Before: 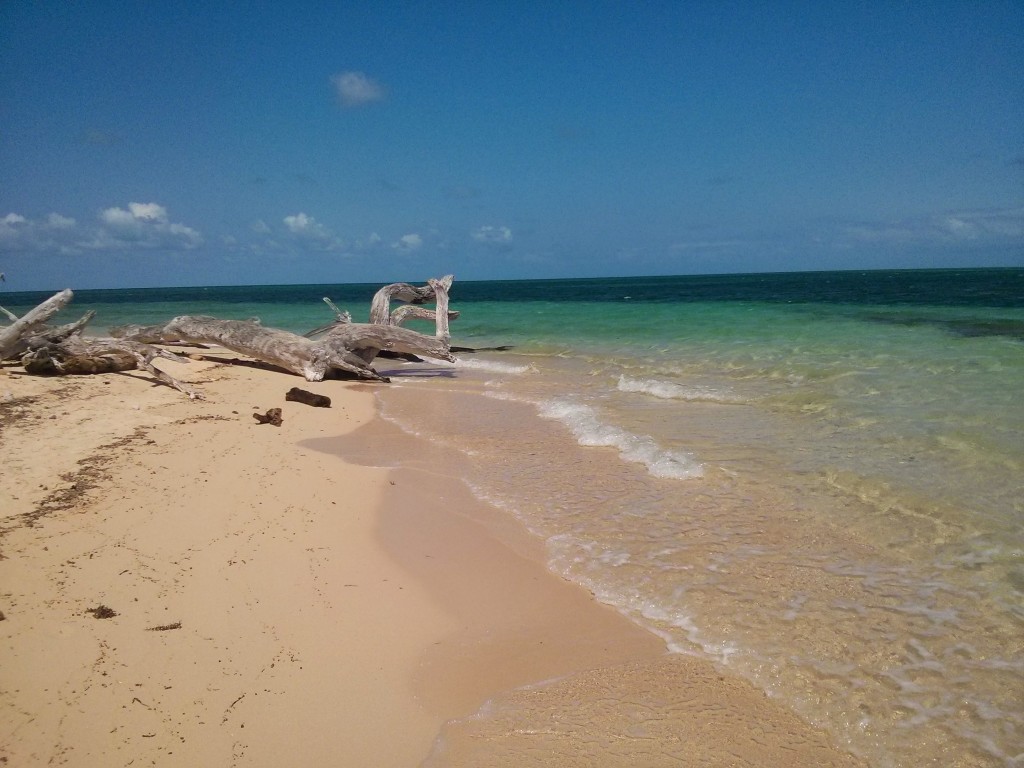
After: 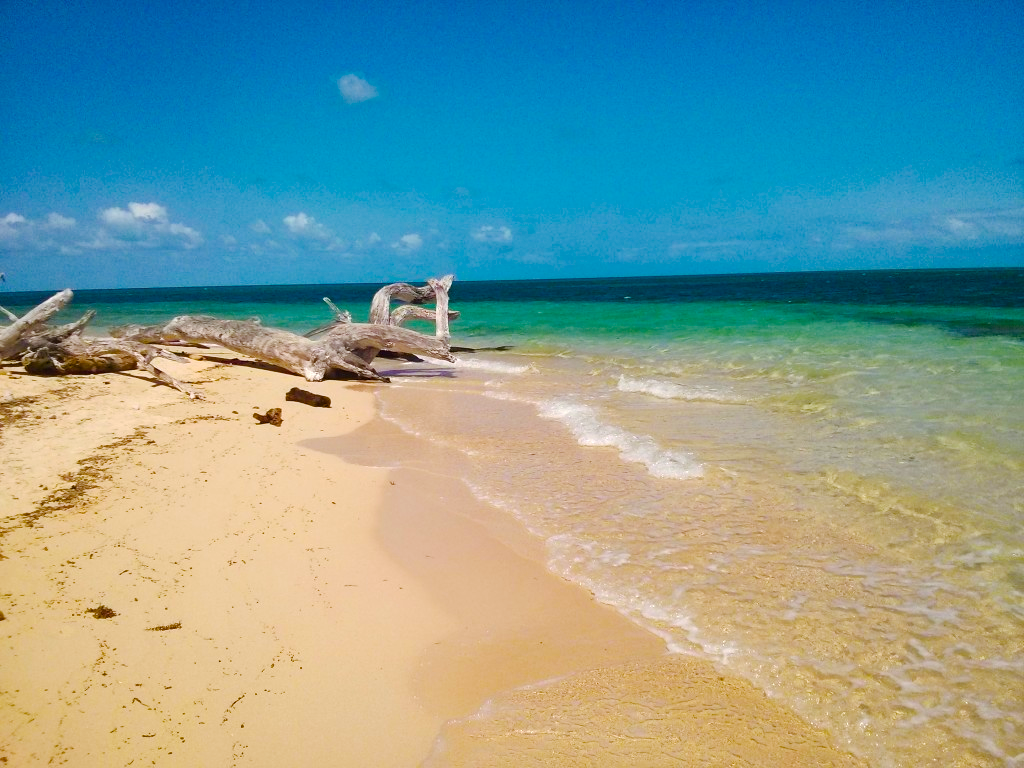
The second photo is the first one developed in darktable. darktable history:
color balance rgb: linear chroma grading › global chroma 9%, perceptual saturation grading › global saturation 36%, perceptual saturation grading › shadows 35%, perceptual brilliance grading › global brilliance 15%, perceptual brilliance grading › shadows -35%, global vibrance 15%
base curve: curves: ch0 [(0, 0) (0.158, 0.273) (0.879, 0.895) (1, 1)], preserve colors none
